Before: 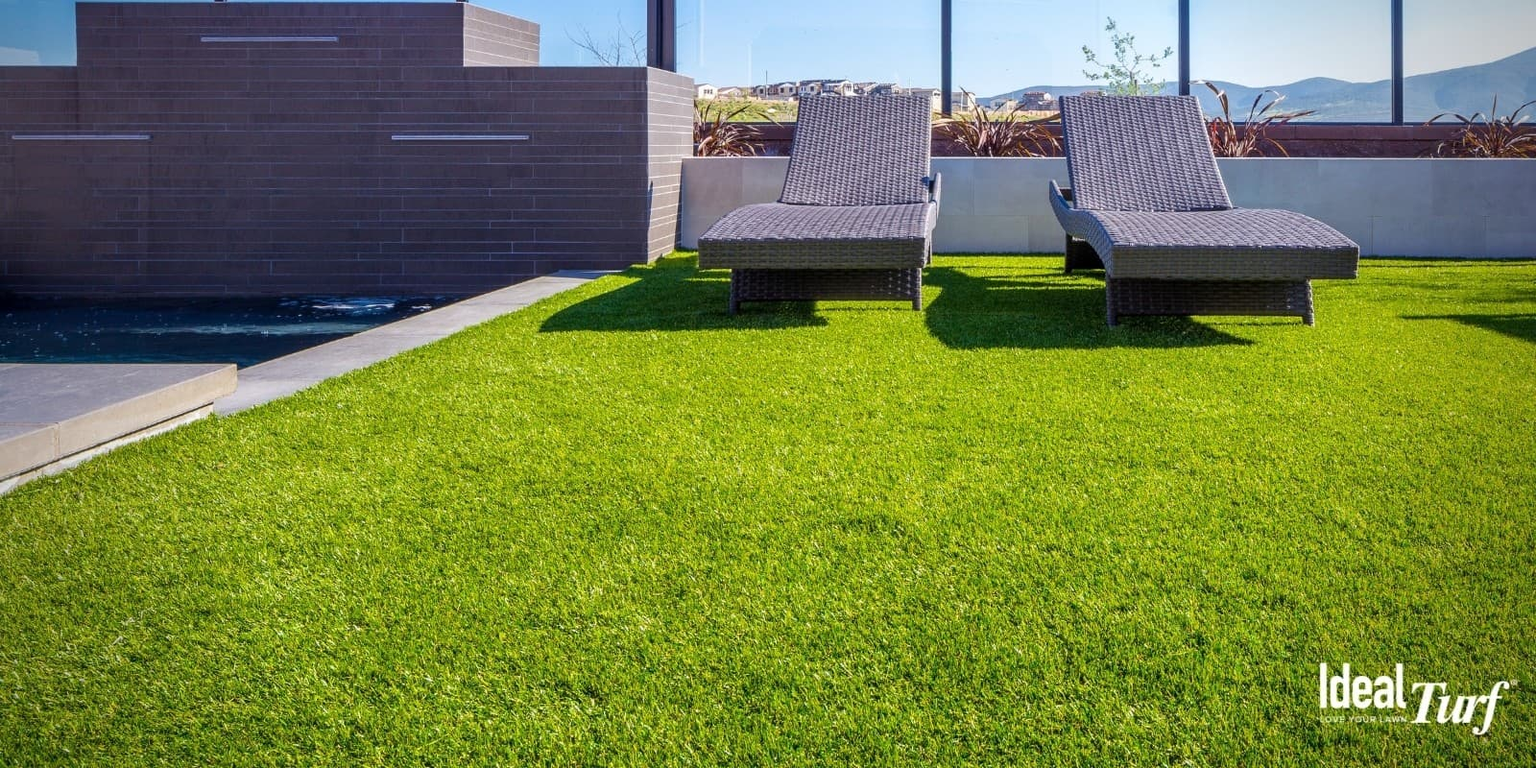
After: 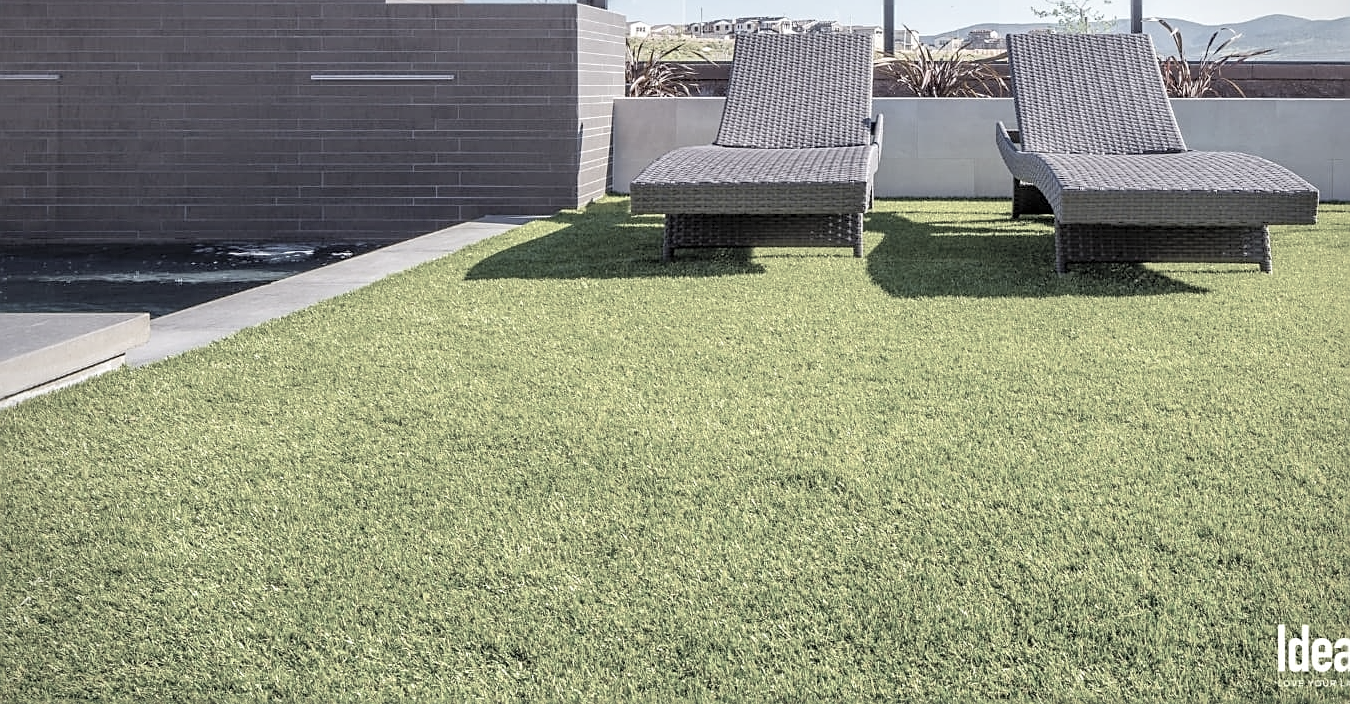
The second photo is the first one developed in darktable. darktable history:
sharpen: amount 0.495
contrast brightness saturation: brightness 0.18, saturation -0.518
color correction: highlights b* -0.028, saturation 0.777
crop: left 6.069%, top 8.319%, right 9.533%, bottom 3.615%
